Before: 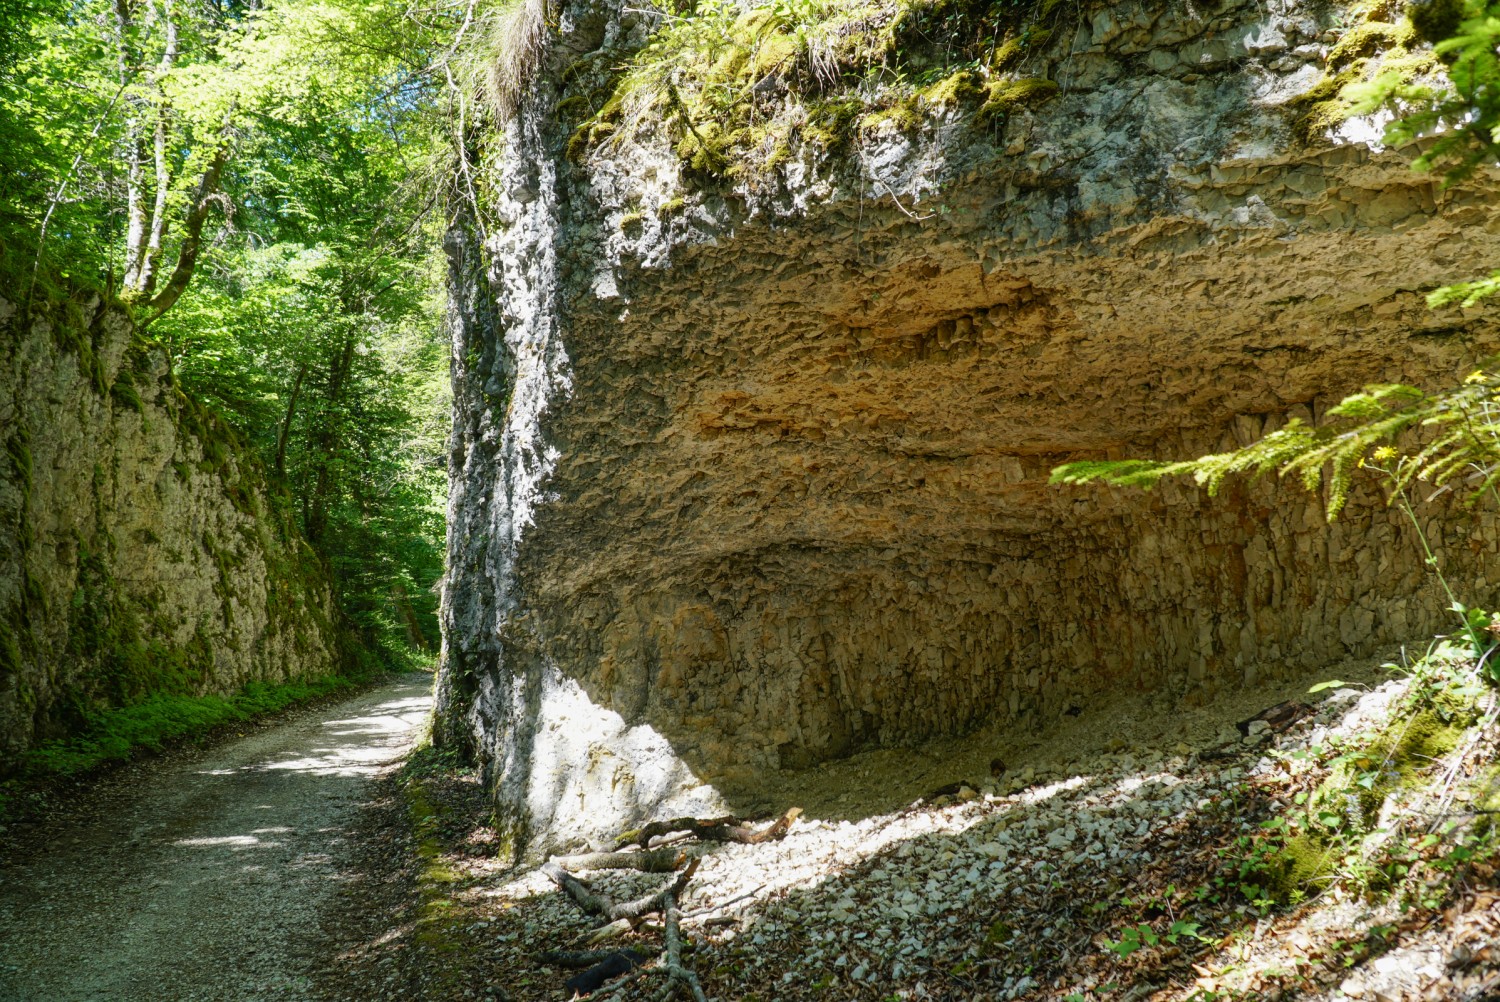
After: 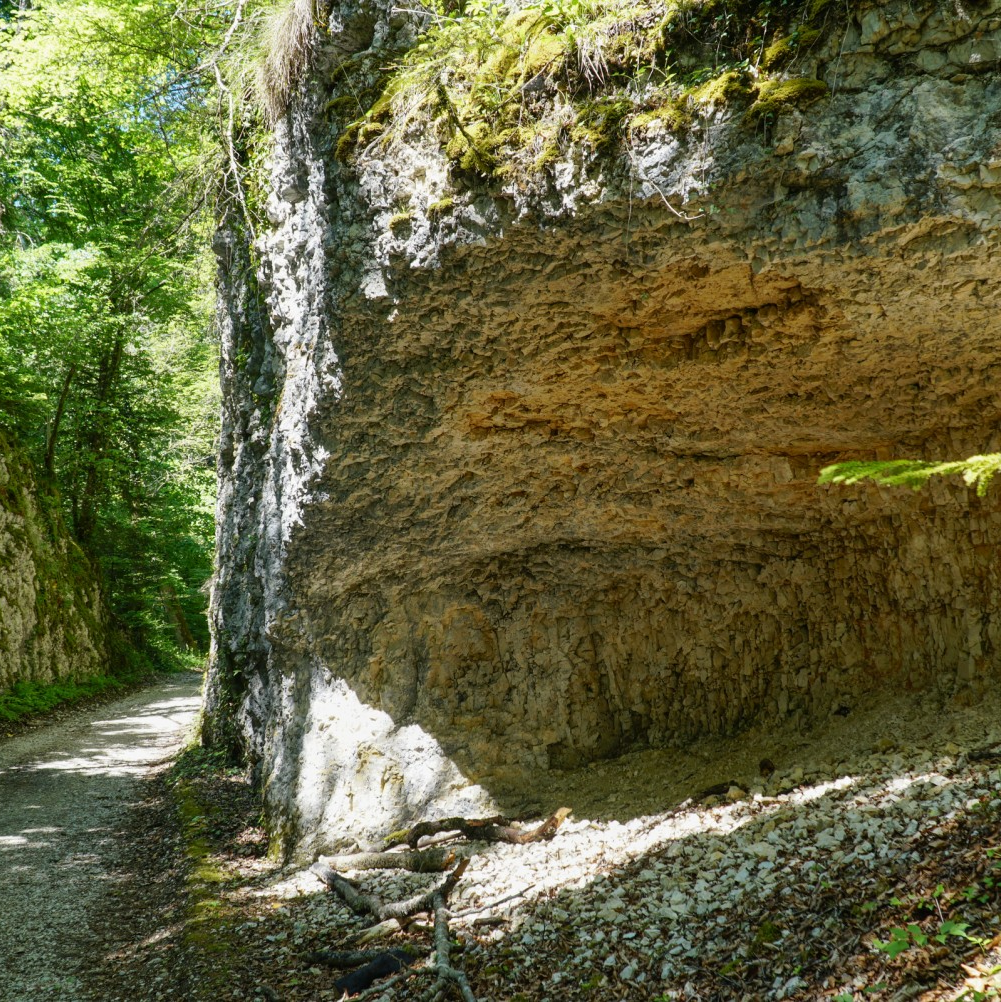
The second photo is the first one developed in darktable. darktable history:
crop: left 15.402%, right 17.824%
